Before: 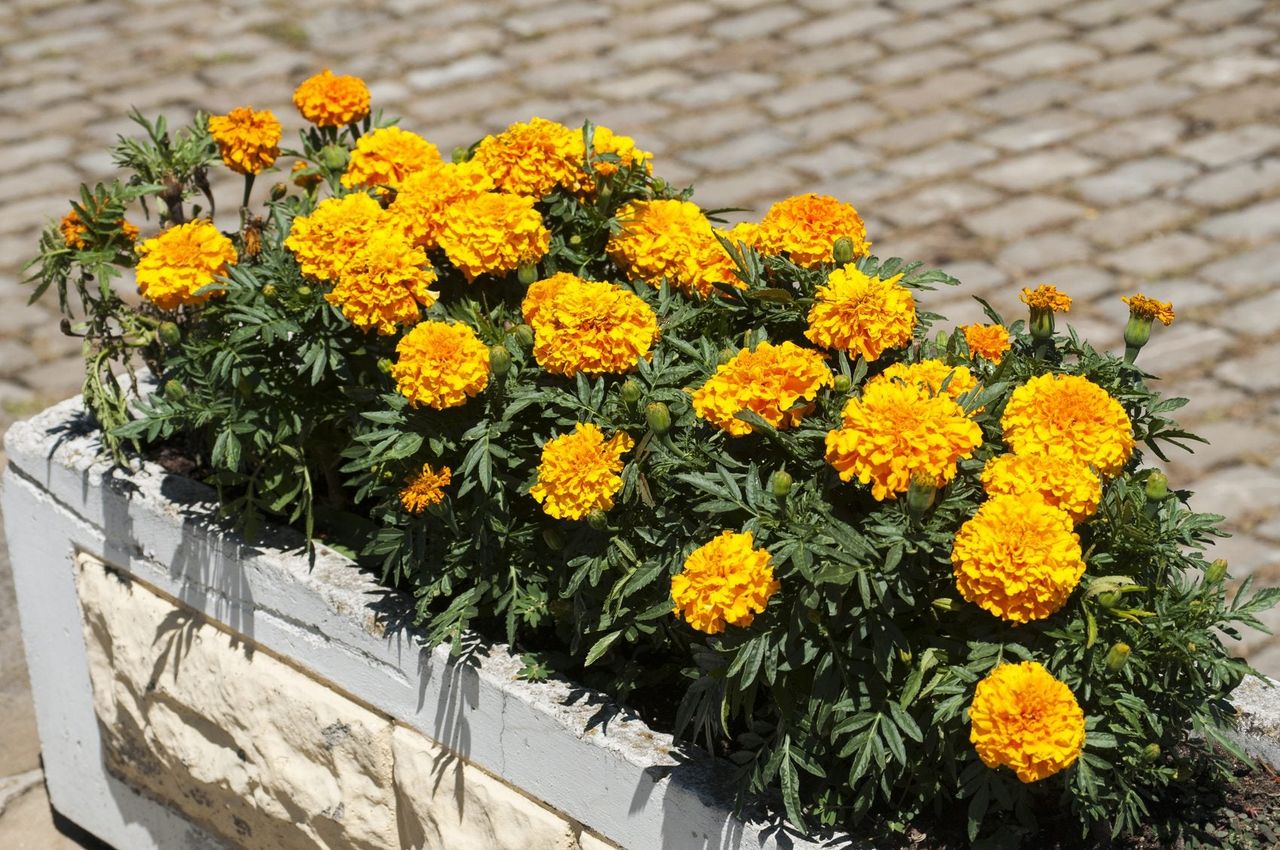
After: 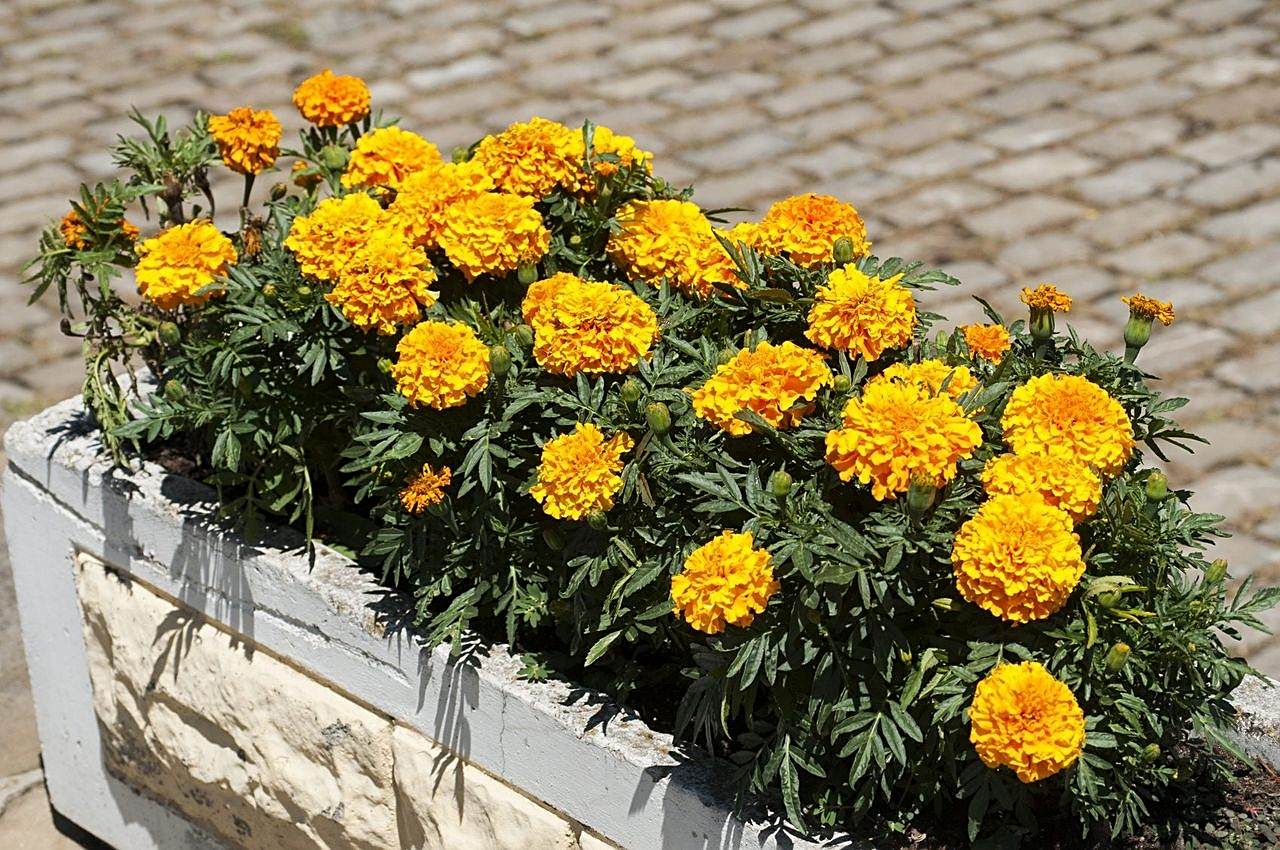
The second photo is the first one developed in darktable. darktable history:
exposure: black level correction 0.001, compensate highlight preservation false
sharpen: on, module defaults
